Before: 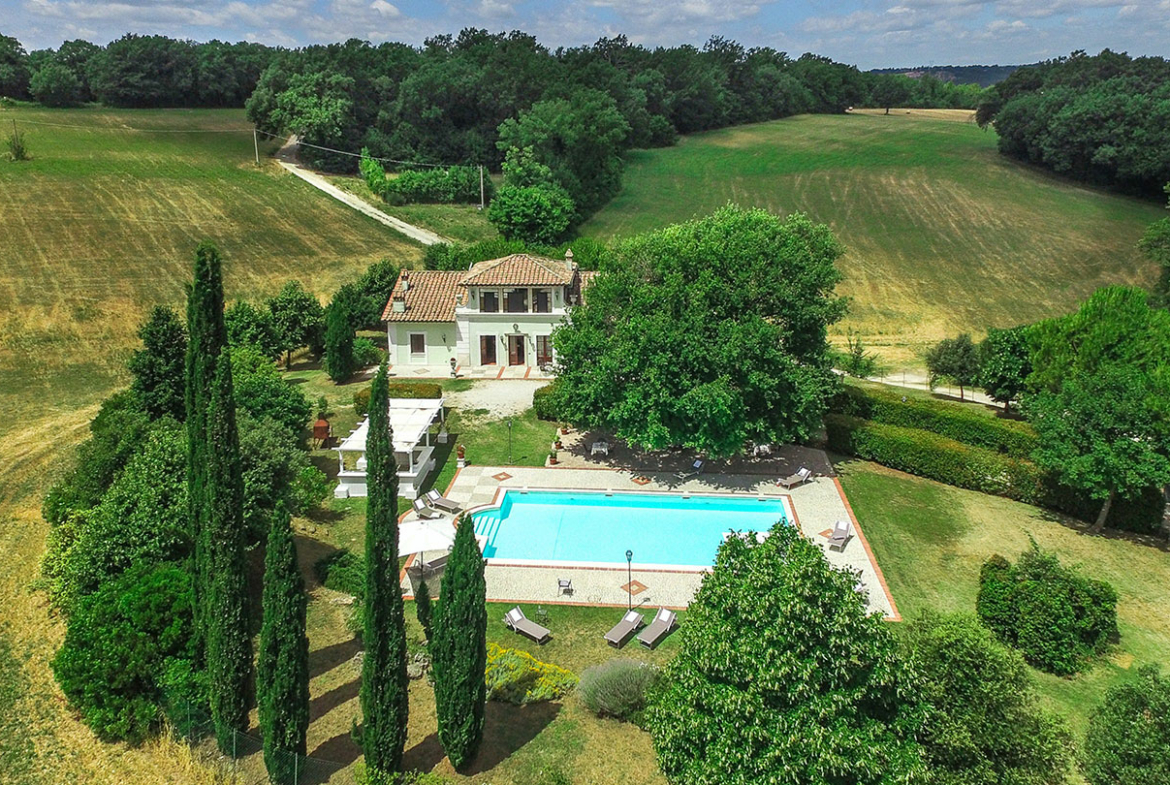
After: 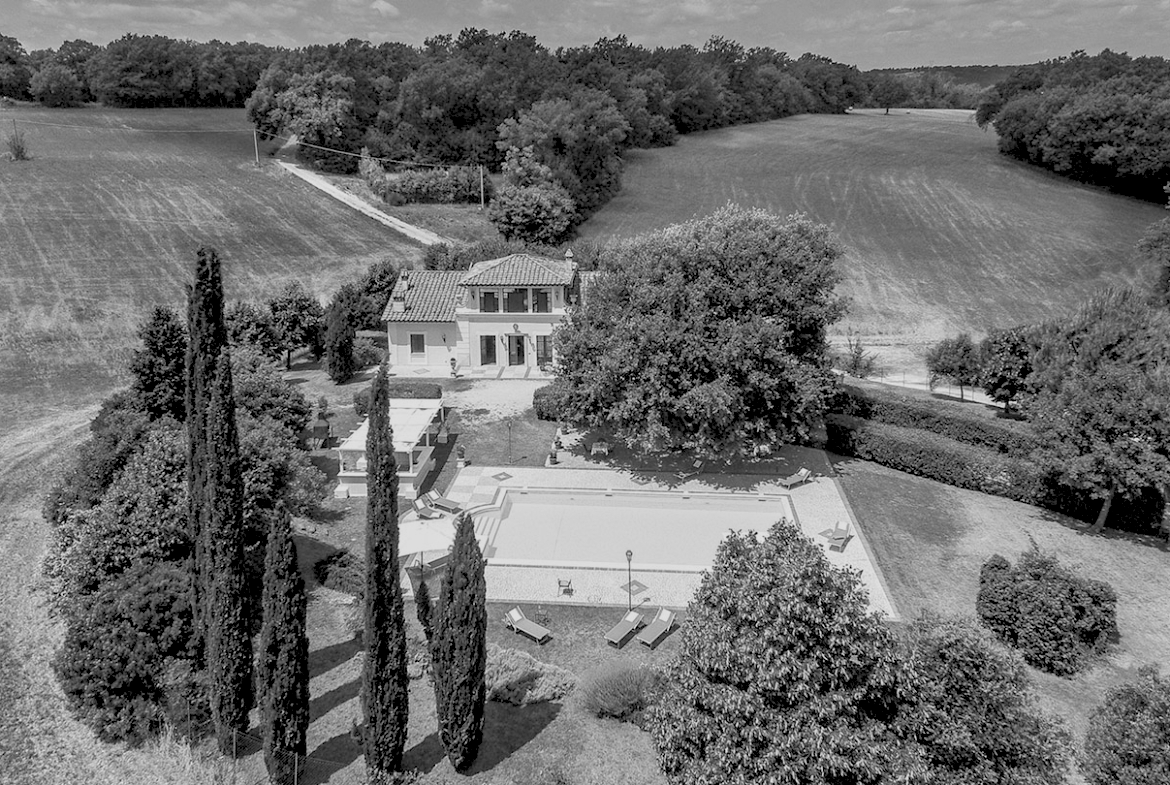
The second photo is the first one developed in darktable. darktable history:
white balance: emerald 1
monochrome: a -74.22, b 78.2
rgb levels: preserve colors sum RGB, levels [[0.038, 0.433, 0.934], [0, 0.5, 1], [0, 0.5, 1]]
